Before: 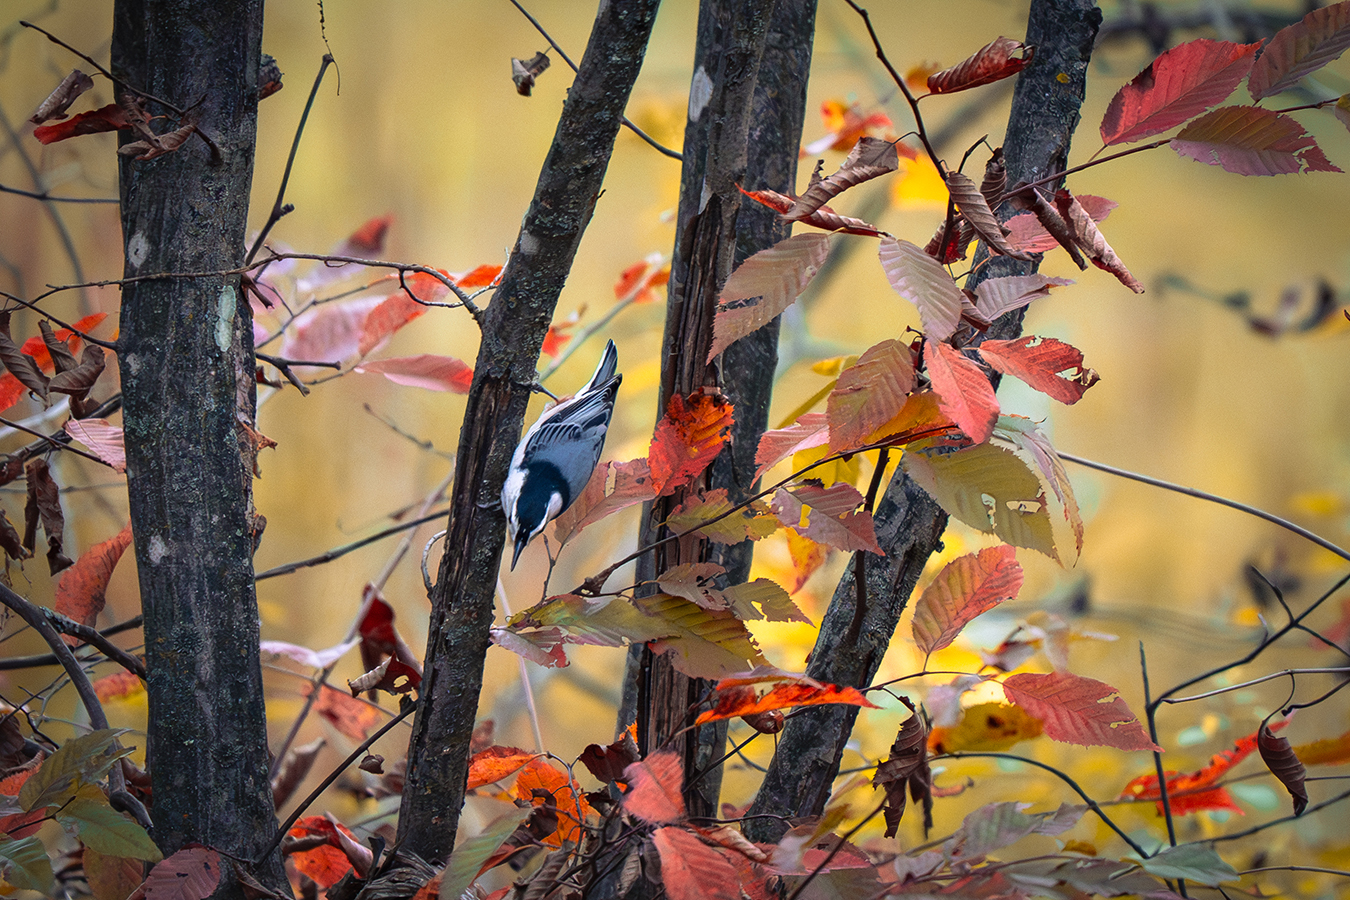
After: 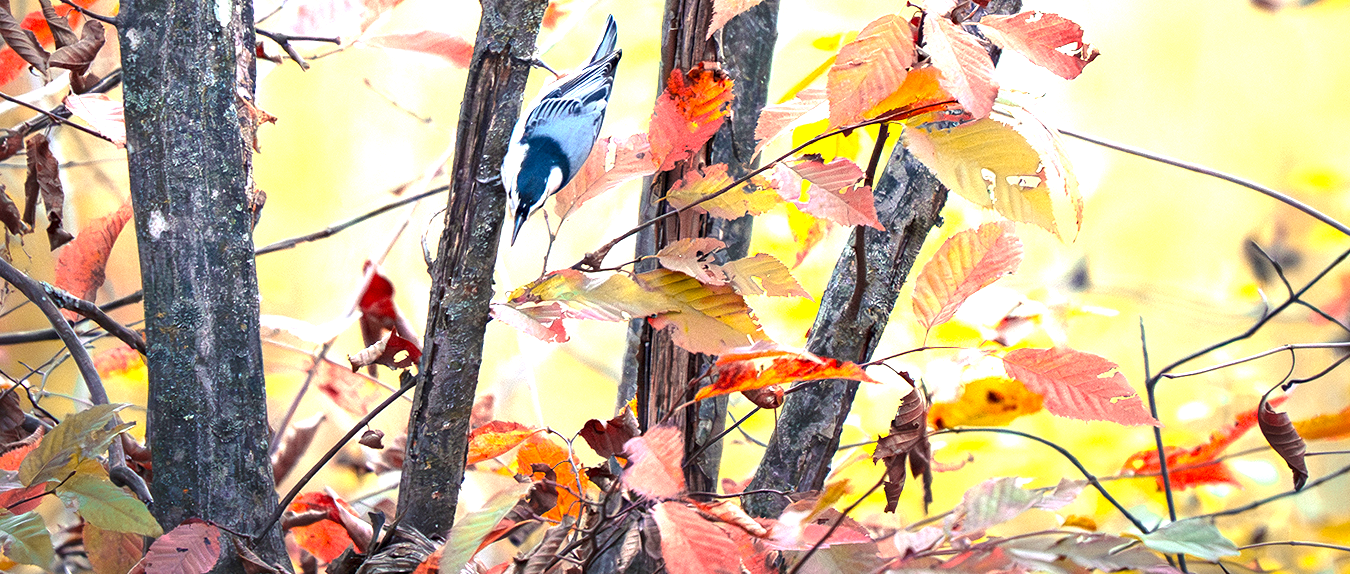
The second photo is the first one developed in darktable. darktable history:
crop and rotate: top 36.218%
exposure: black level correction 0.002, exposure 1.991 EV, compensate exposure bias true, compensate highlight preservation false
